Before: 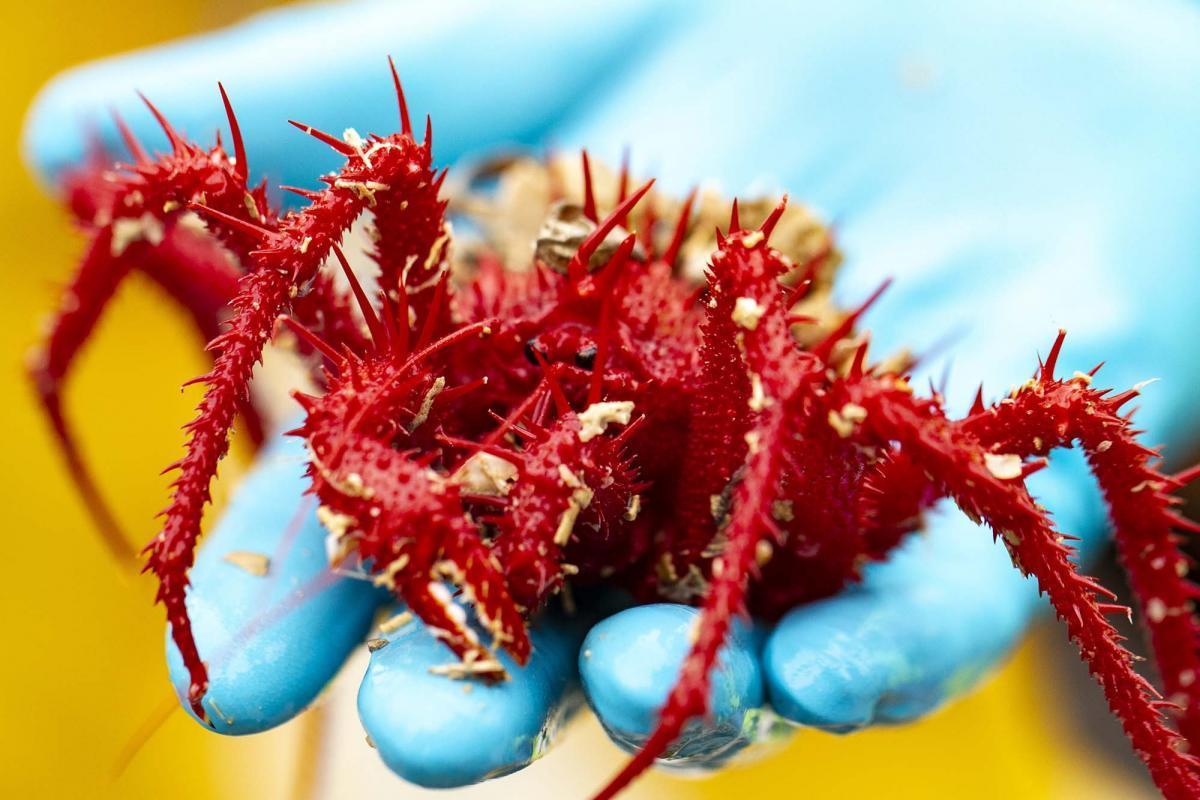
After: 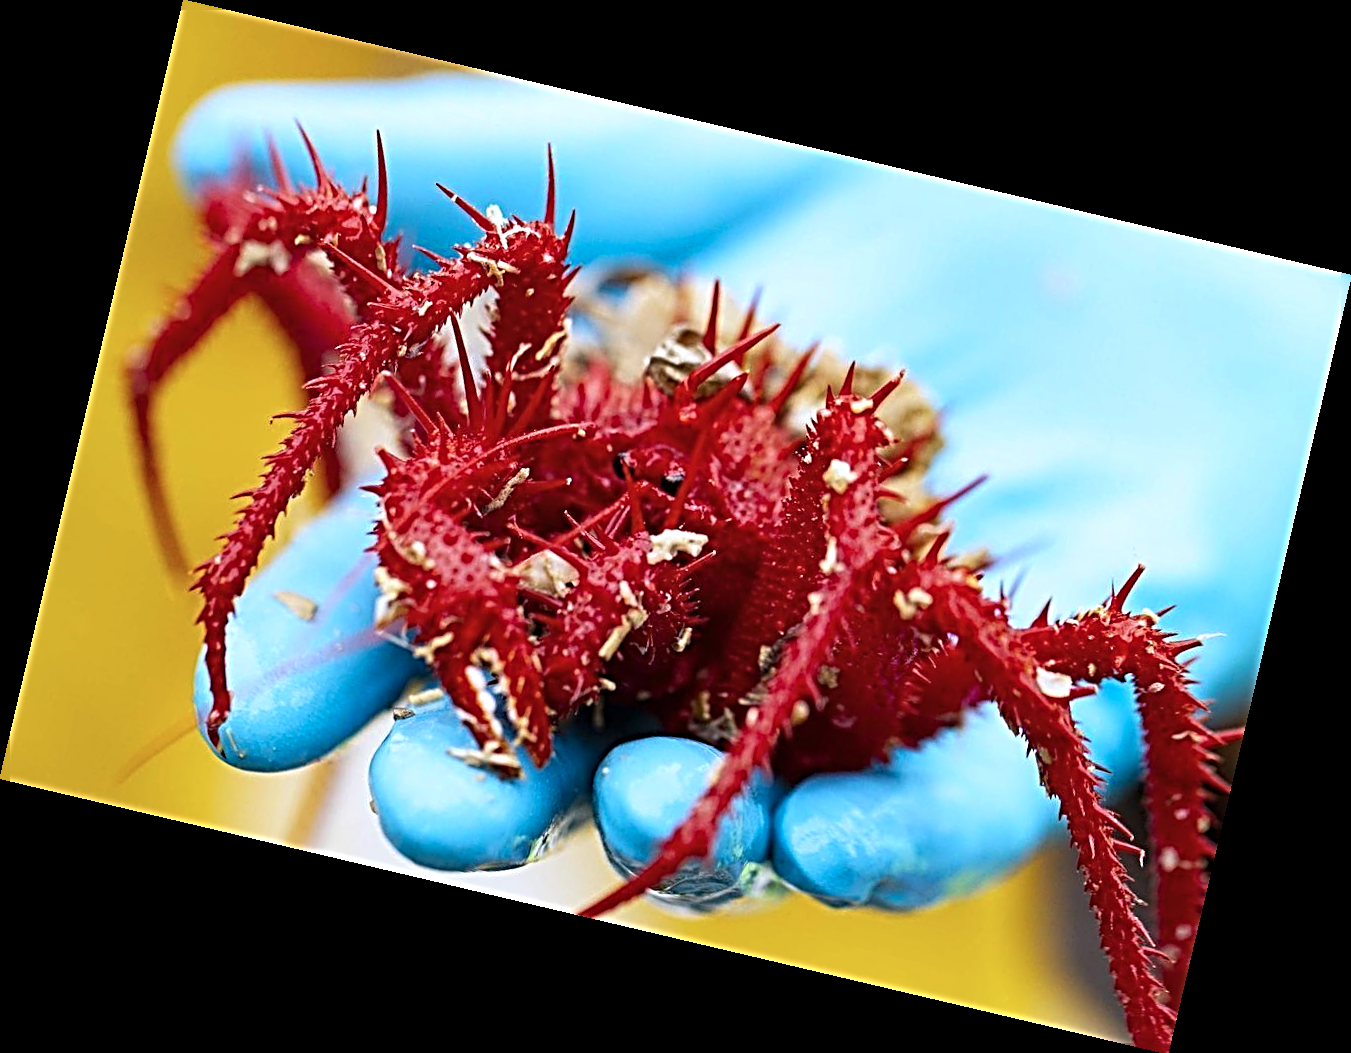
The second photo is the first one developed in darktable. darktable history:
rotate and perspective: rotation 13.27°, automatic cropping off
color balance rgb: global vibrance 1%, saturation formula JzAzBz (2021)
exposure: exposure -0.04 EV, compensate highlight preservation false
color calibration: illuminant as shot in camera, x 0.37, y 0.382, temperature 4313.32 K
sharpen: radius 3.69, amount 0.928
